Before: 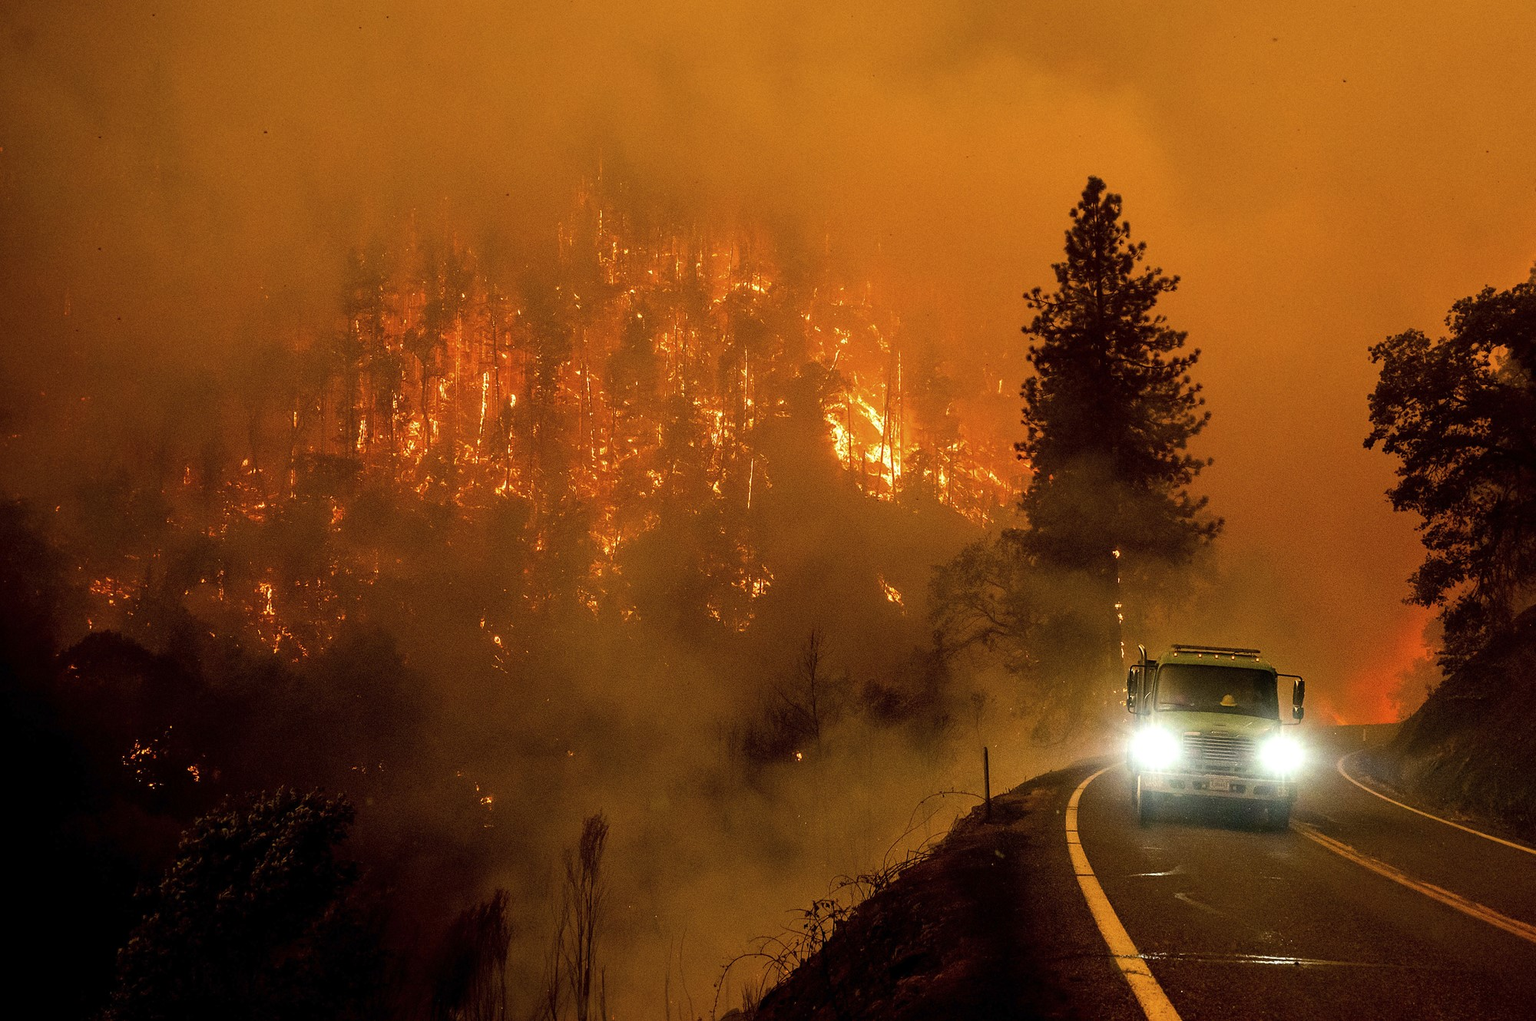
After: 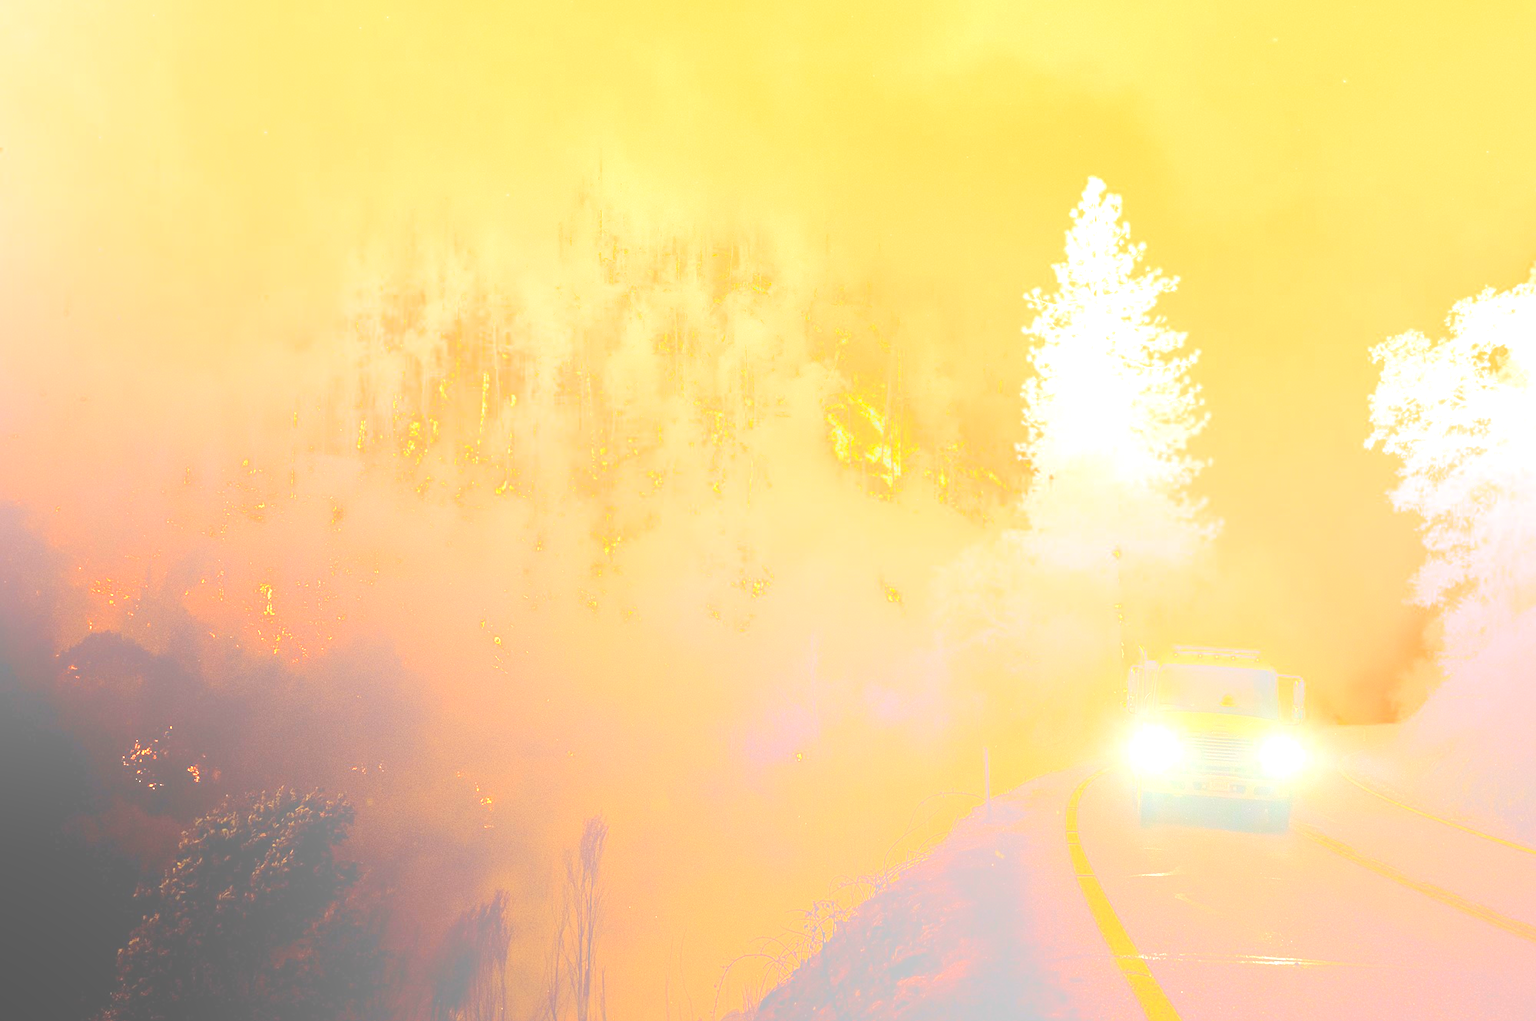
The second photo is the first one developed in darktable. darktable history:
bloom: size 85%, threshold 5%, strength 85%
exposure: black level correction -0.002, exposure 1.35 EV, compensate highlight preservation false
sharpen: amount 0.2
